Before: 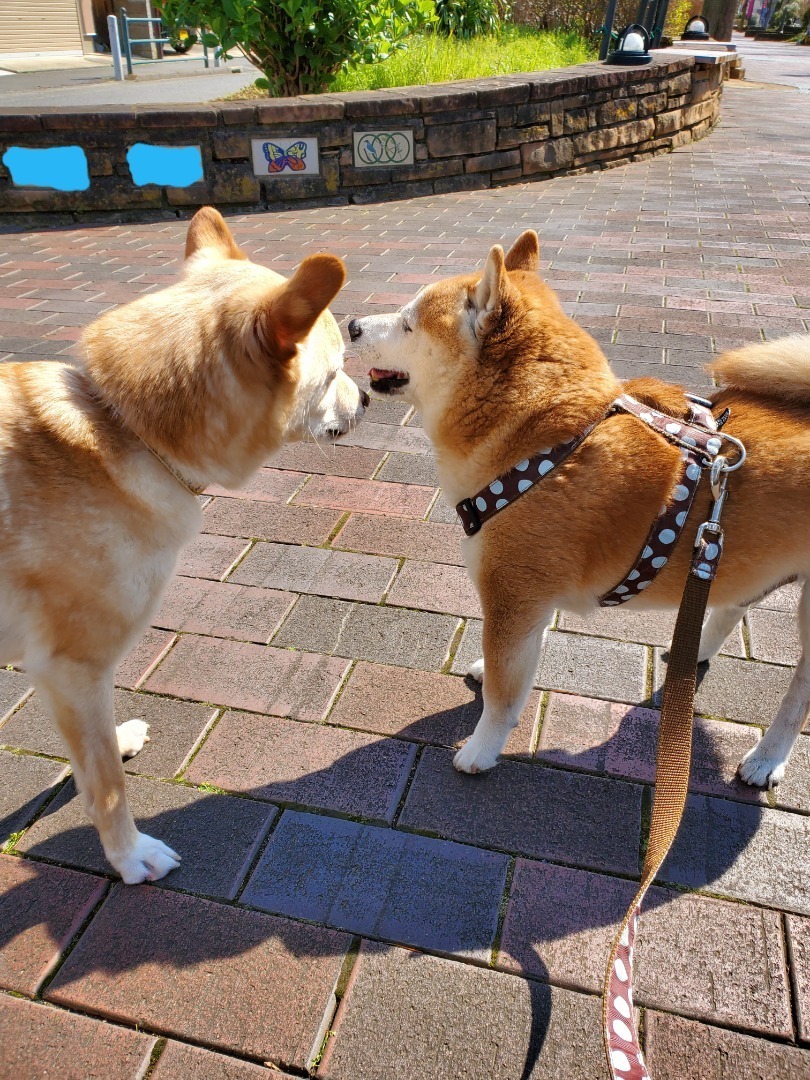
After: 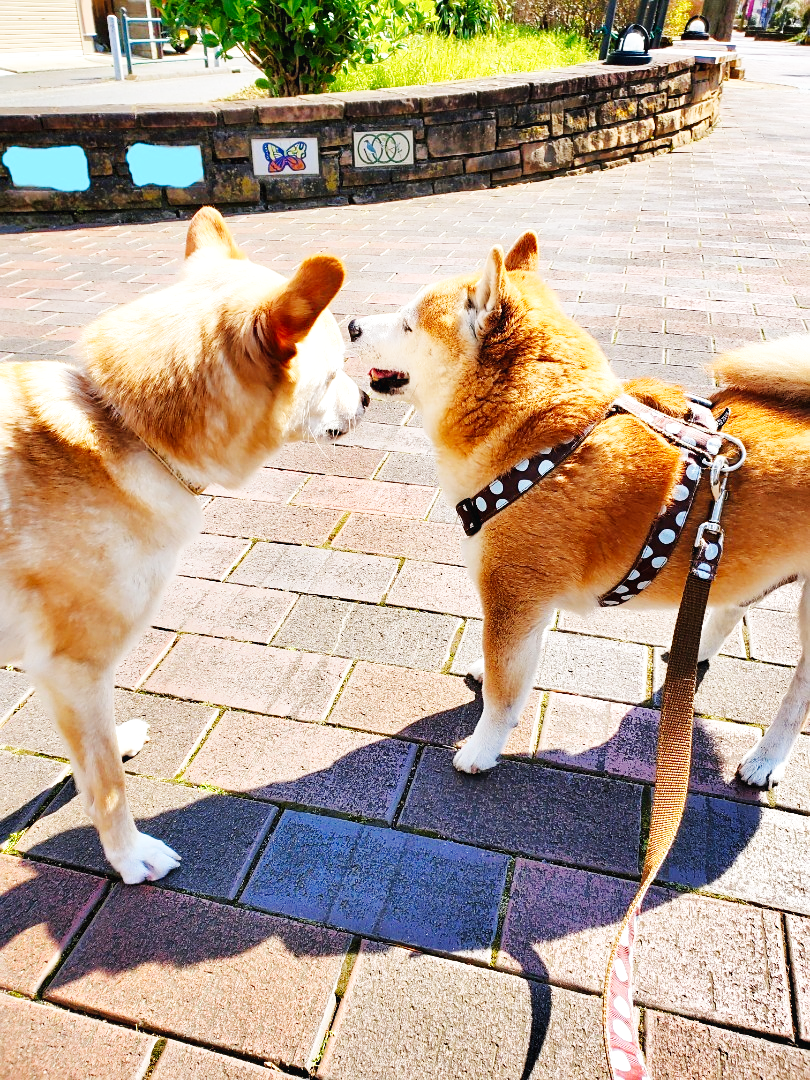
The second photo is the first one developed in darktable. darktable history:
base curve: curves: ch0 [(0, 0.003) (0.001, 0.002) (0.006, 0.004) (0.02, 0.022) (0.048, 0.086) (0.094, 0.234) (0.162, 0.431) (0.258, 0.629) (0.385, 0.8) (0.548, 0.918) (0.751, 0.988) (1, 1)], preserve colors none
sharpen: amount 0.2
